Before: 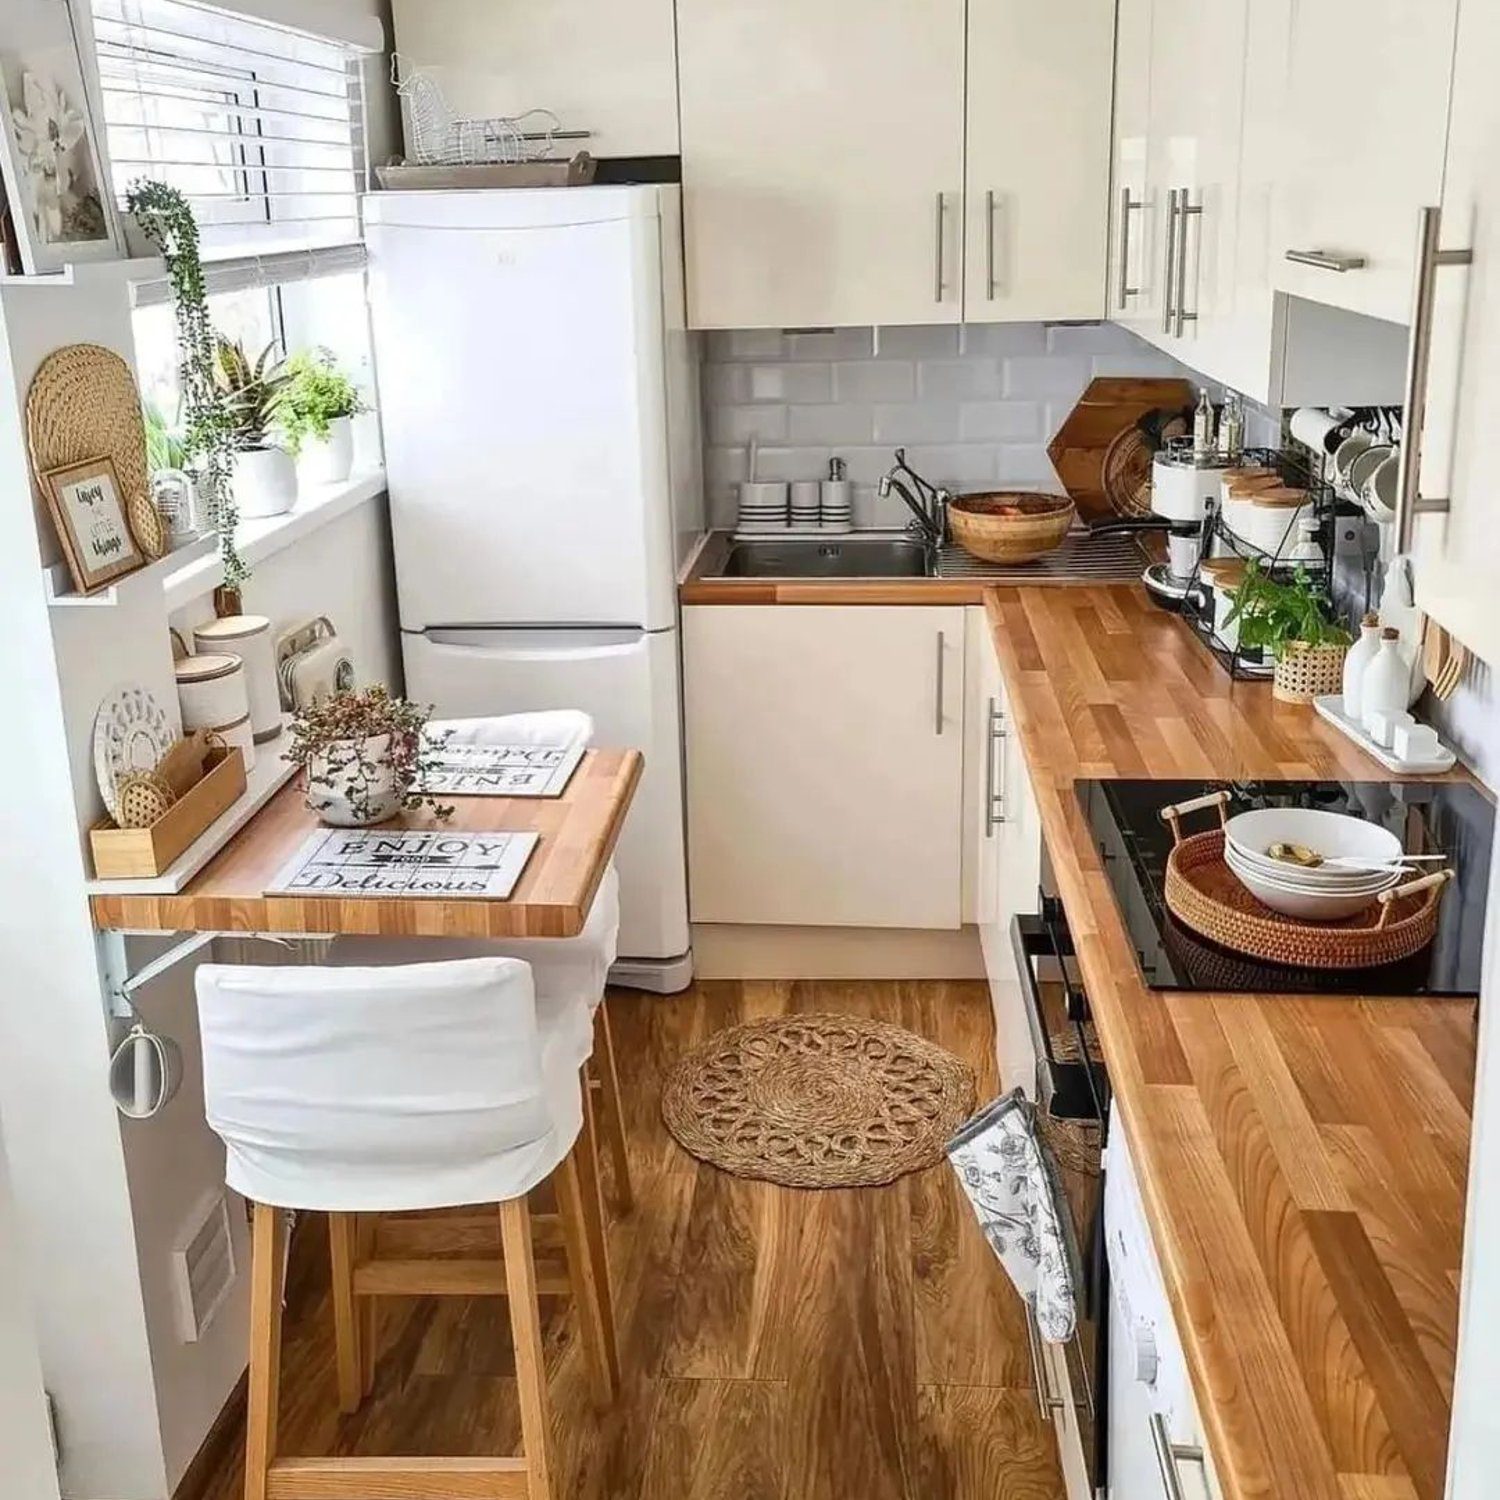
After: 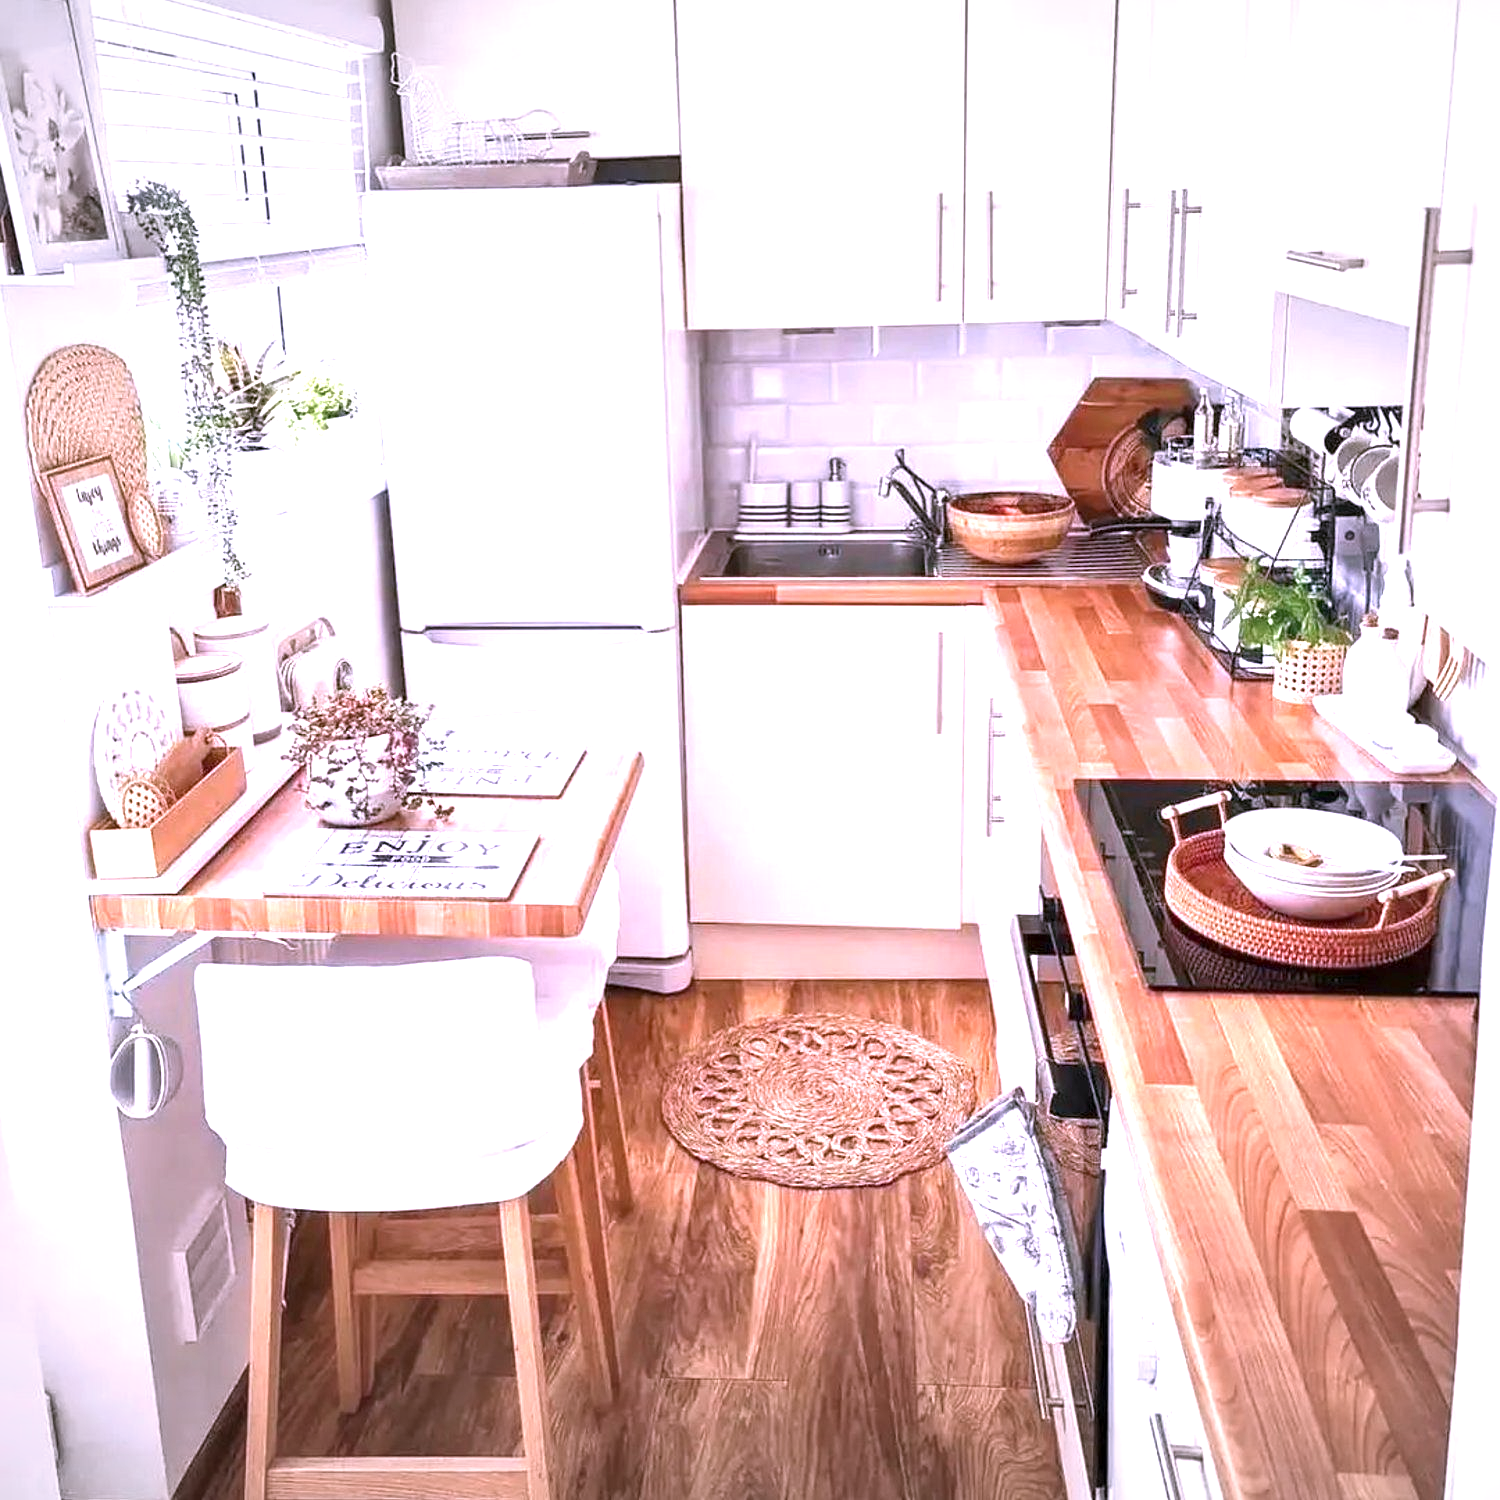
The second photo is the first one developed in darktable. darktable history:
vignetting: fall-off radius 100.89%, width/height ratio 1.343, unbound false
exposure: black level correction 0.001, exposure 1.398 EV, compensate exposure bias true, compensate highlight preservation false
color correction: highlights a* 15.1, highlights b* -25.75
